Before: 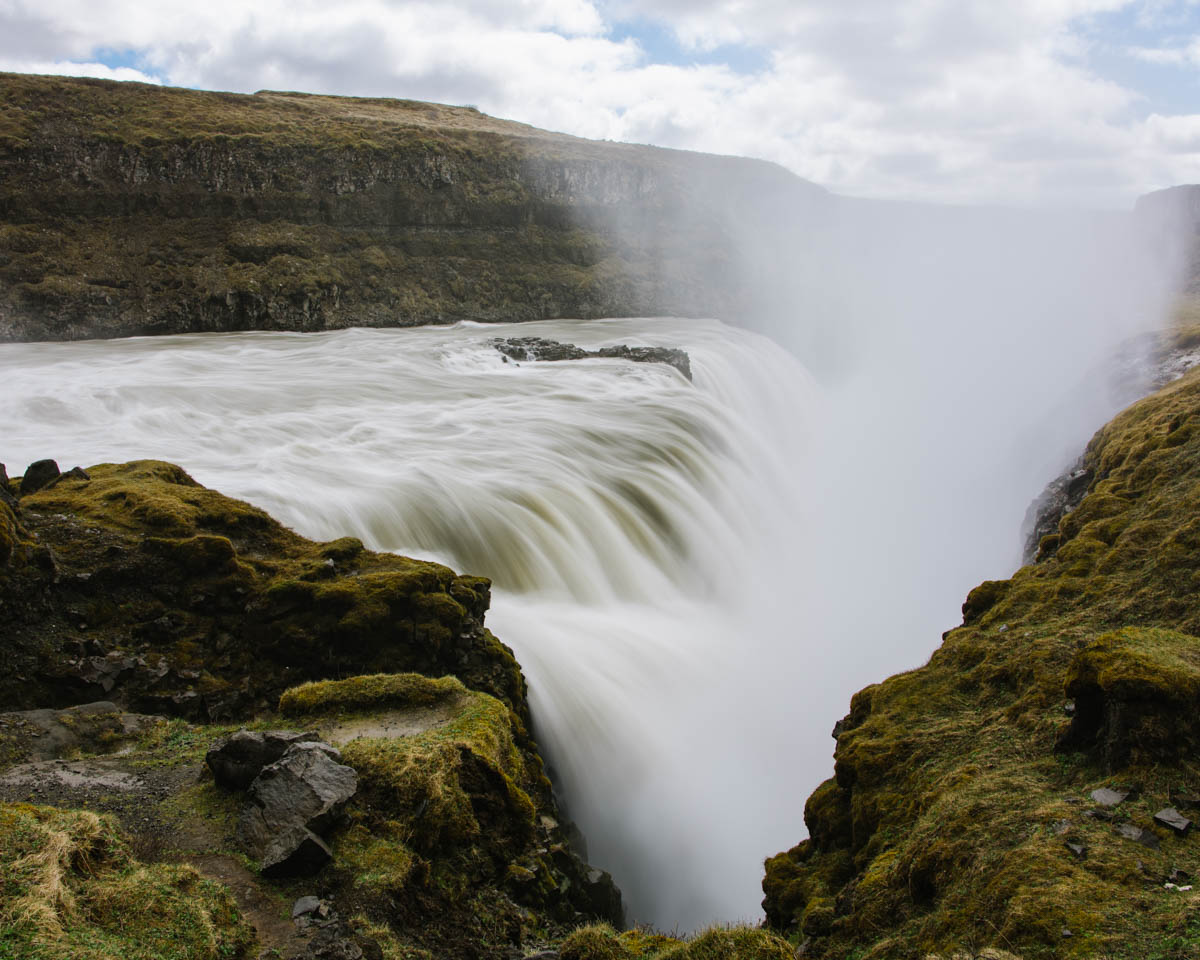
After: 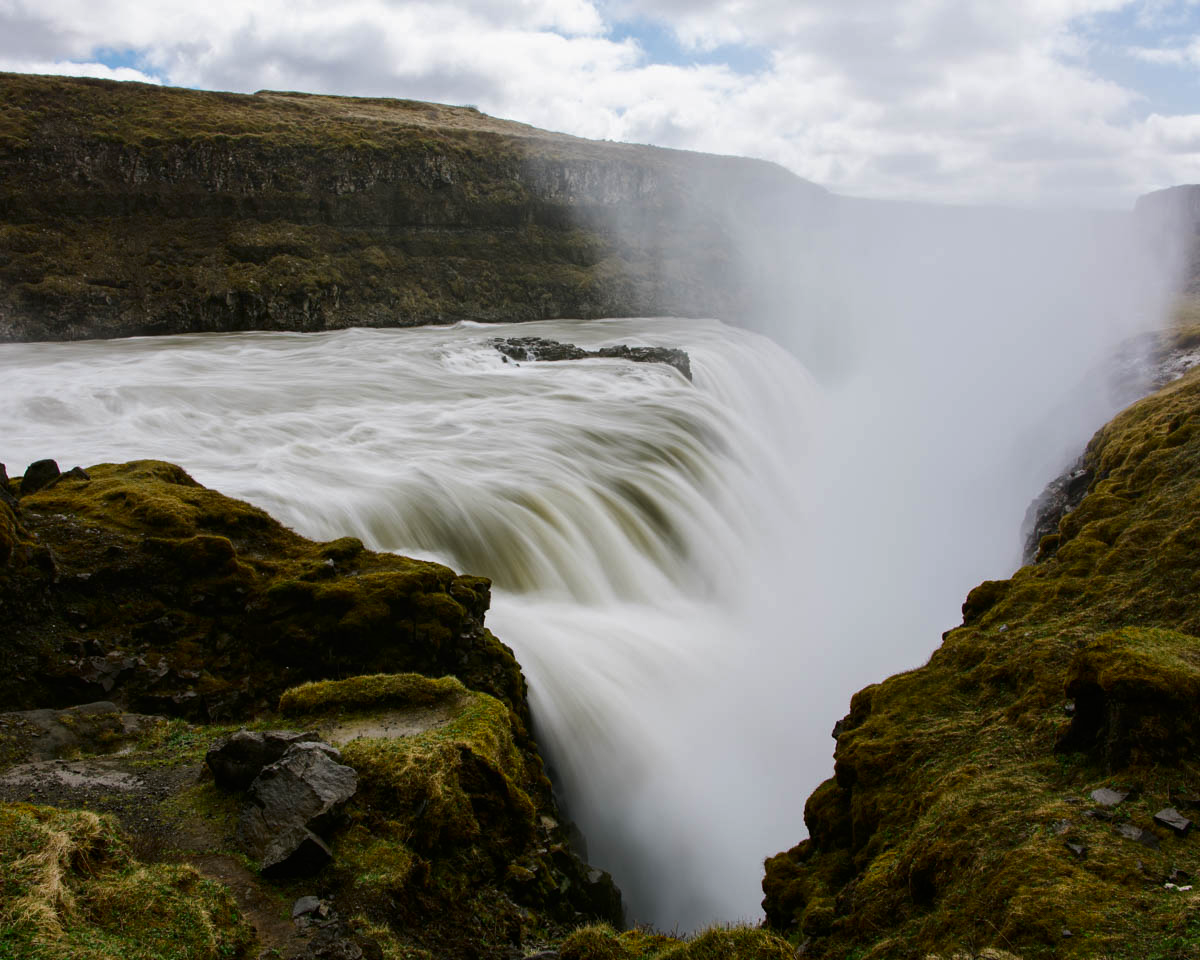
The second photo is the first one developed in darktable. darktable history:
contrast brightness saturation: contrast 0.068, brightness -0.129, saturation 0.064
